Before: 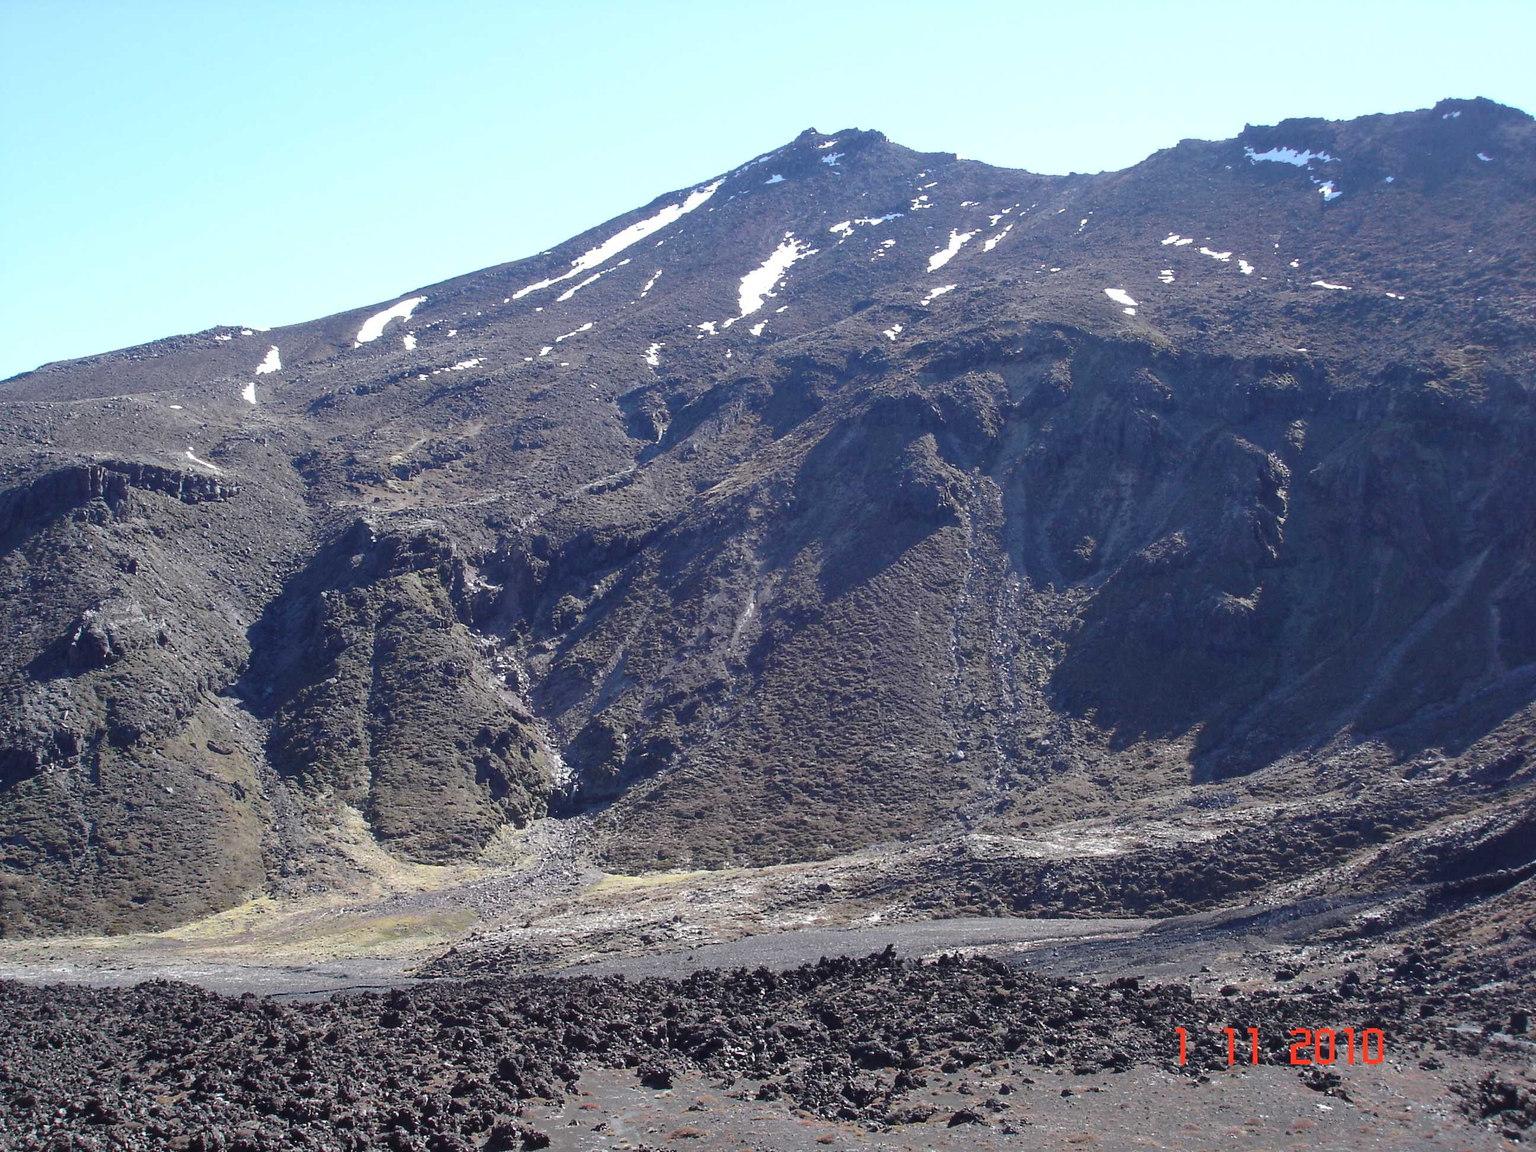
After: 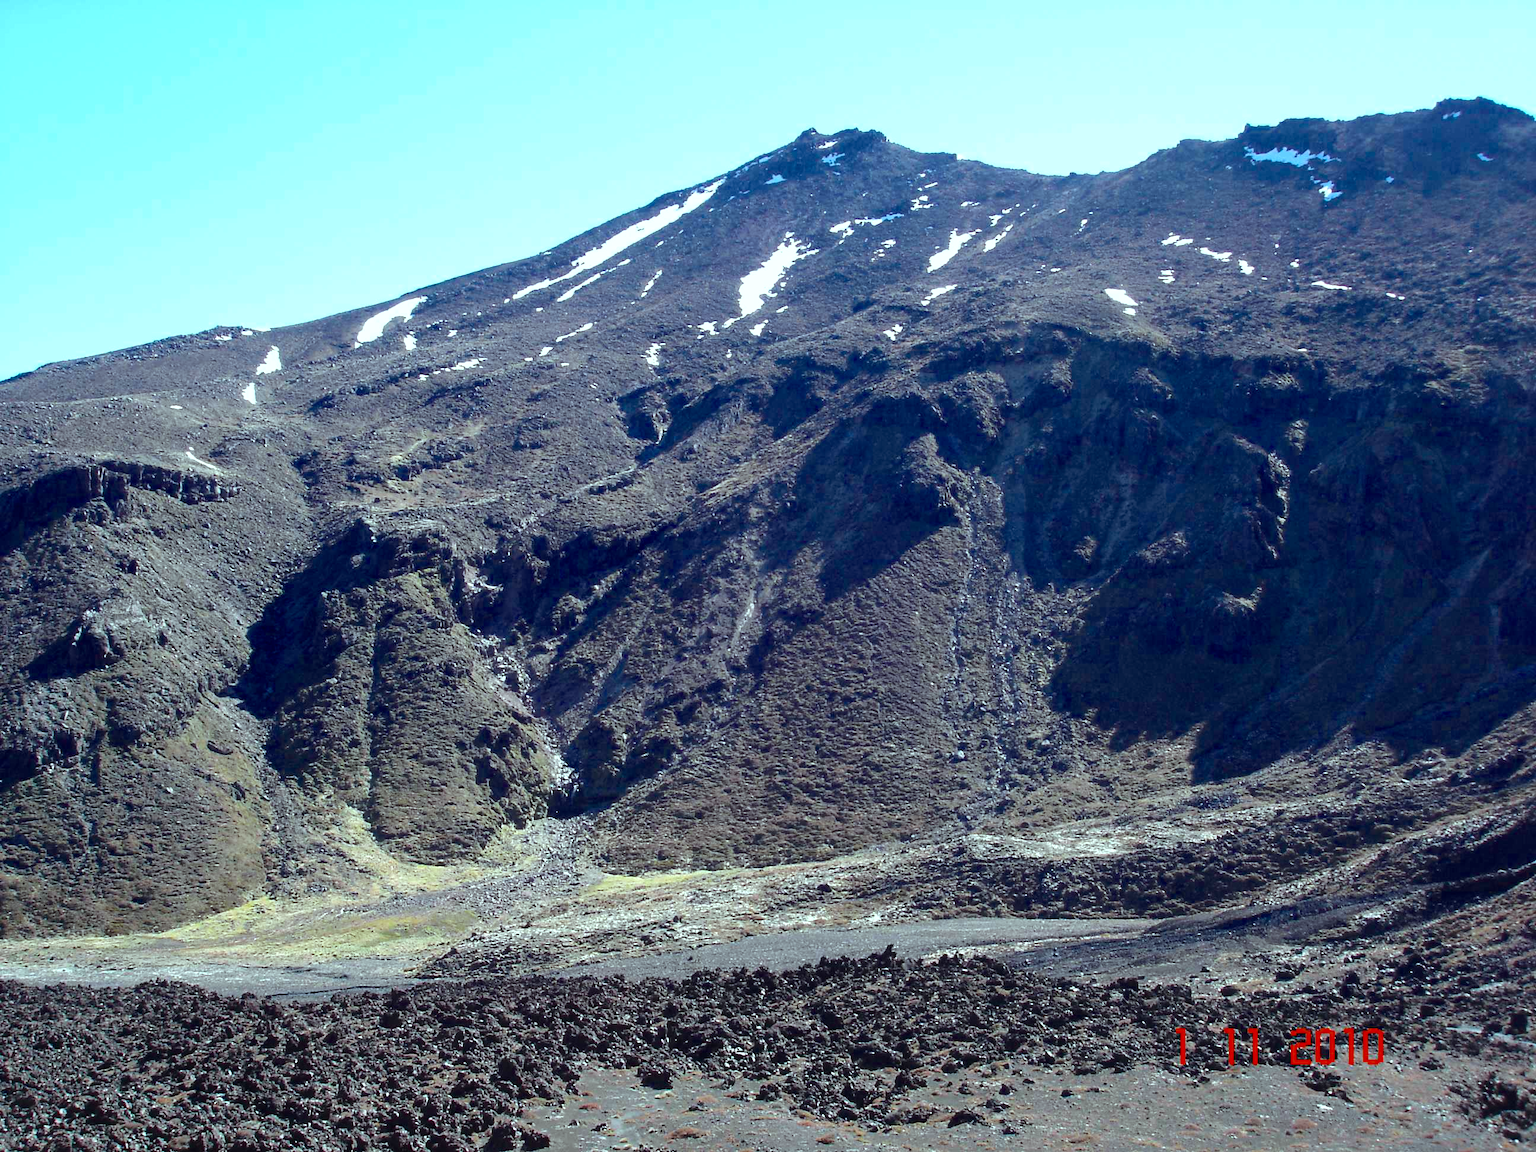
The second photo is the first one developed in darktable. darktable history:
color balance rgb: shadows lift › luminance -20.289%, highlights gain › luminance 19.715%, highlights gain › chroma 2.67%, highlights gain › hue 174.69°, linear chroma grading › global chroma 0.759%, perceptual saturation grading › global saturation 24.952%, saturation formula JzAzBz (2021)
